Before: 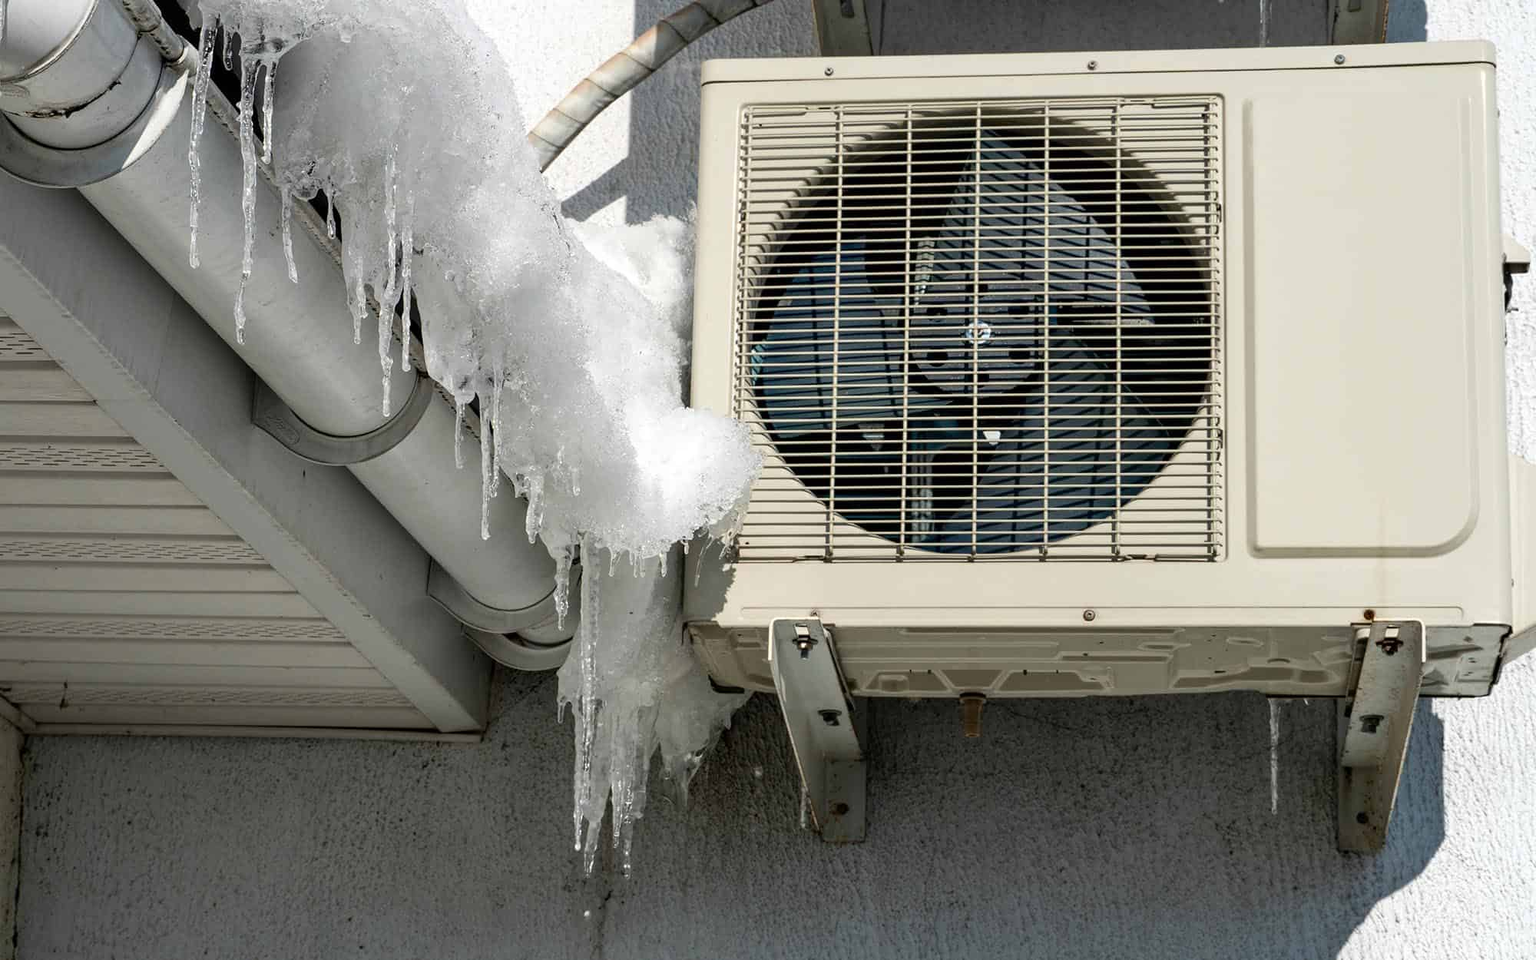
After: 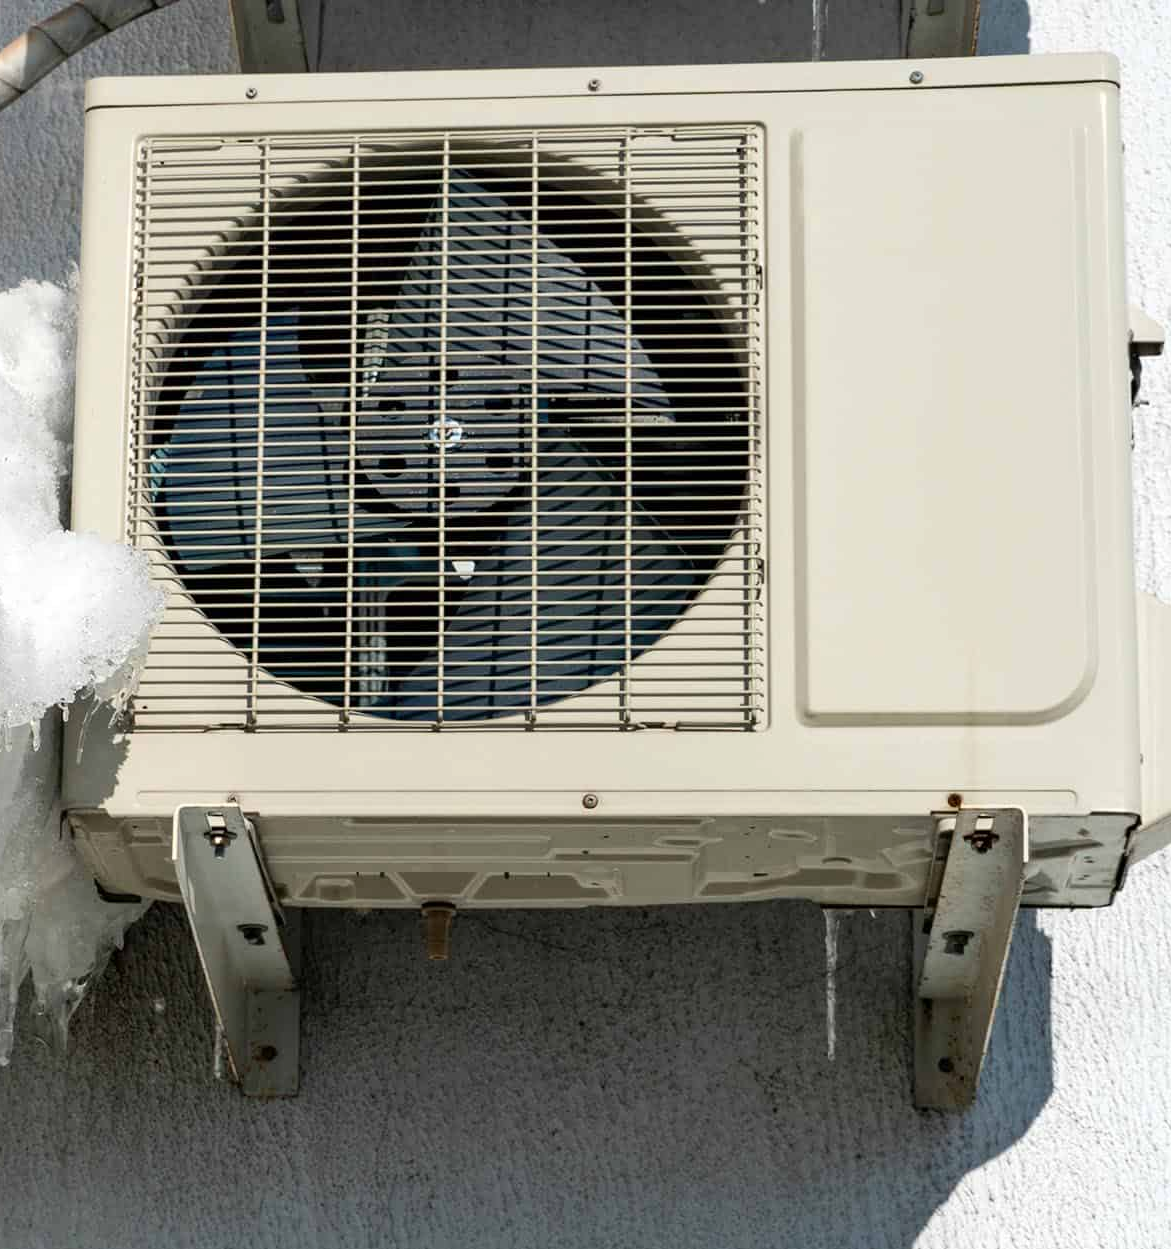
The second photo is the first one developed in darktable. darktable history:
crop: left 41.402%
base curve: curves: ch0 [(0, 0) (0.472, 0.508) (1, 1)]
